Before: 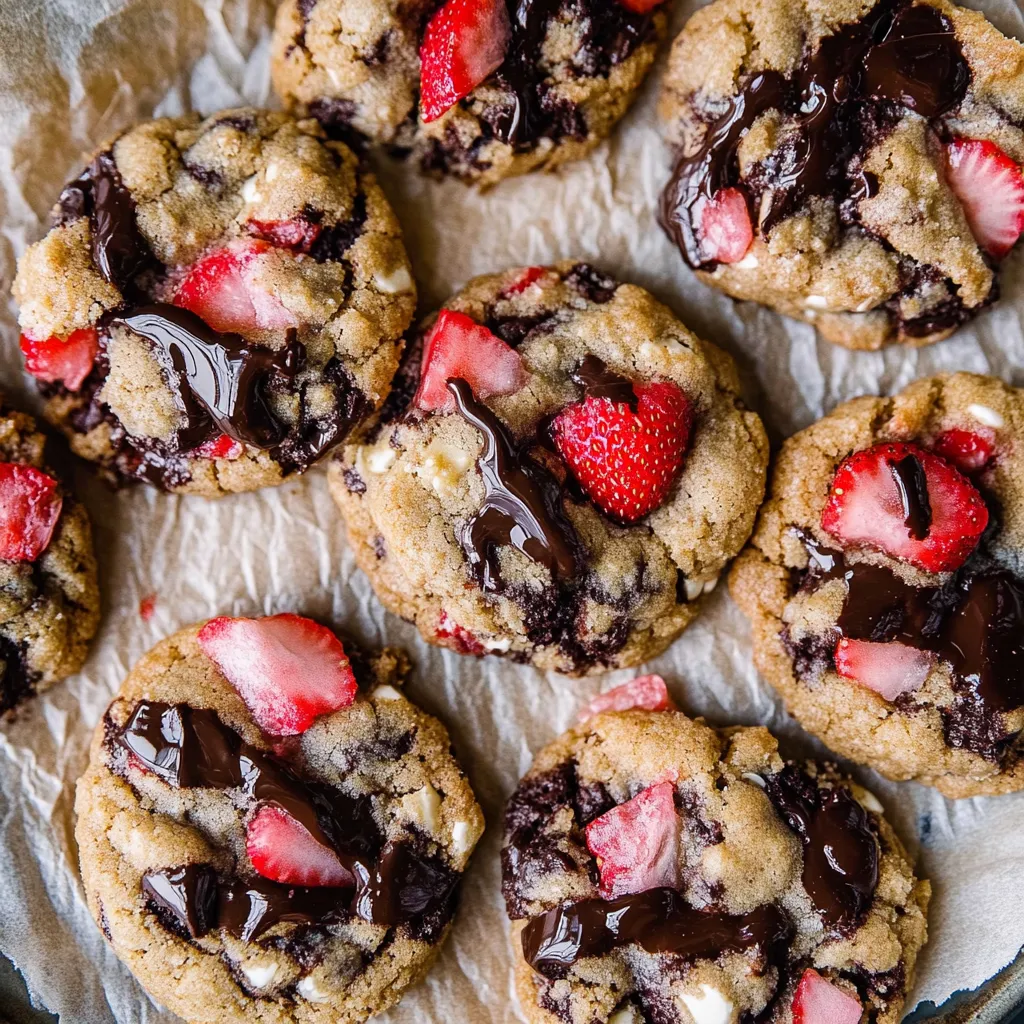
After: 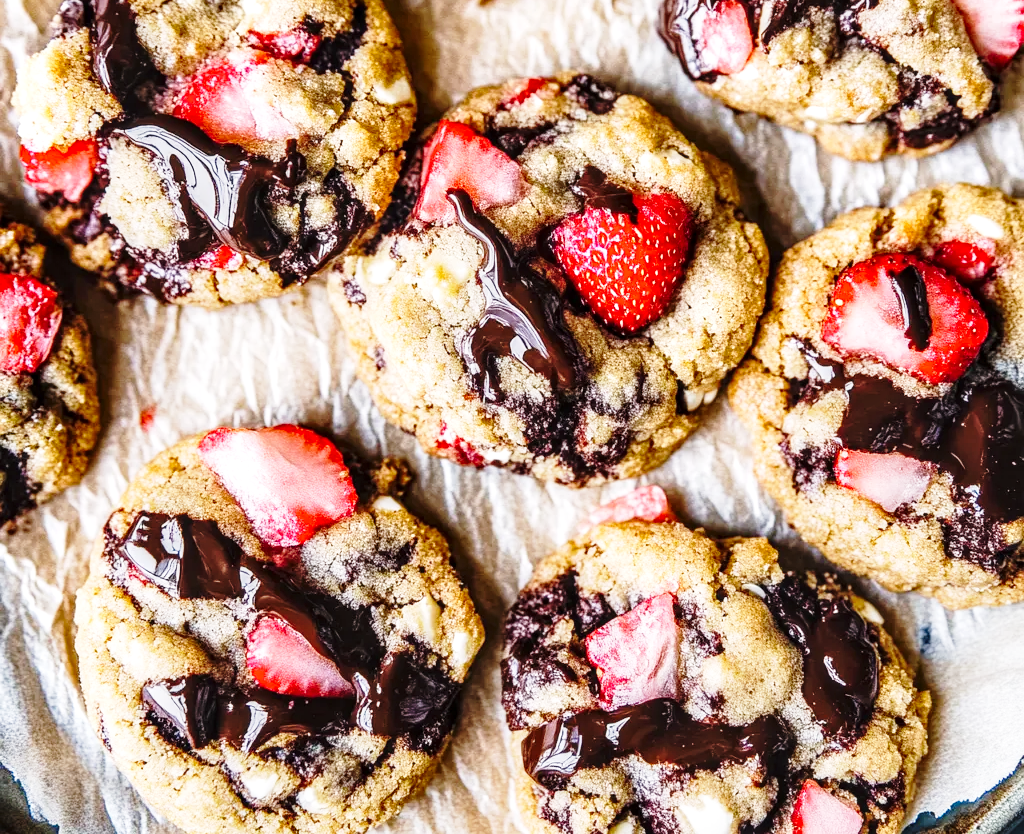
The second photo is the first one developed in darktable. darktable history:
exposure: exposure 0.376 EV, compensate highlight preservation false
crop and rotate: top 18.507%
base curve: curves: ch0 [(0, 0) (0.028, 0.03) (0.121, 0.232) (0.46, 0.748) (0.859, 0.968) (1, 1)], preserve colors none
local contrast: detail 130%
